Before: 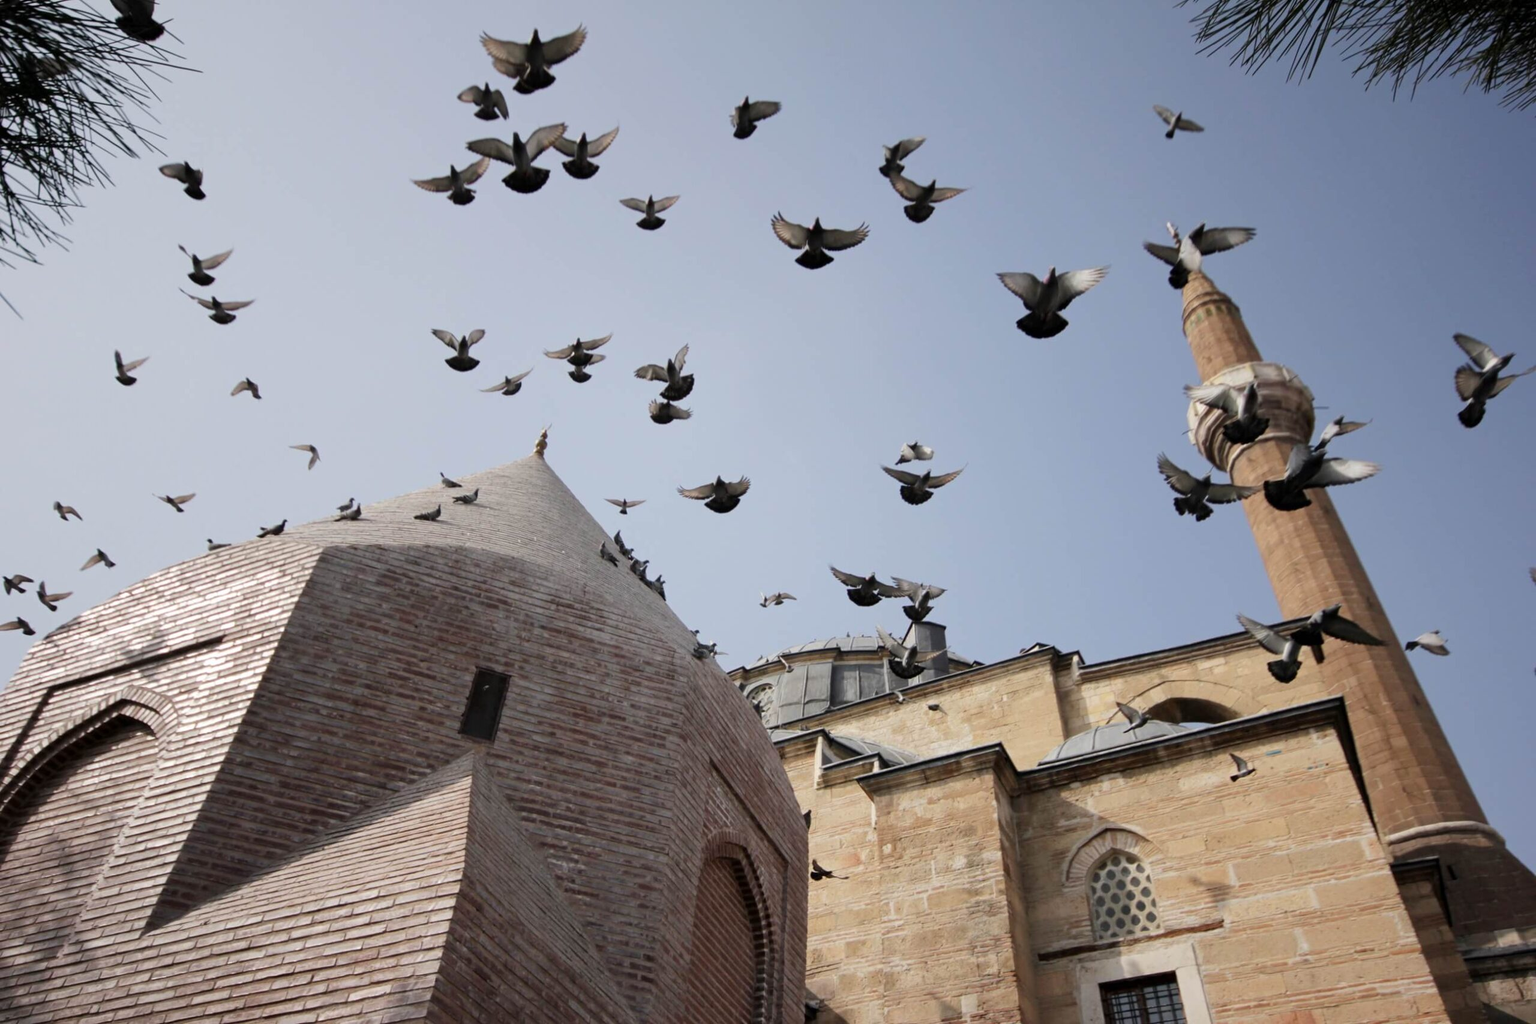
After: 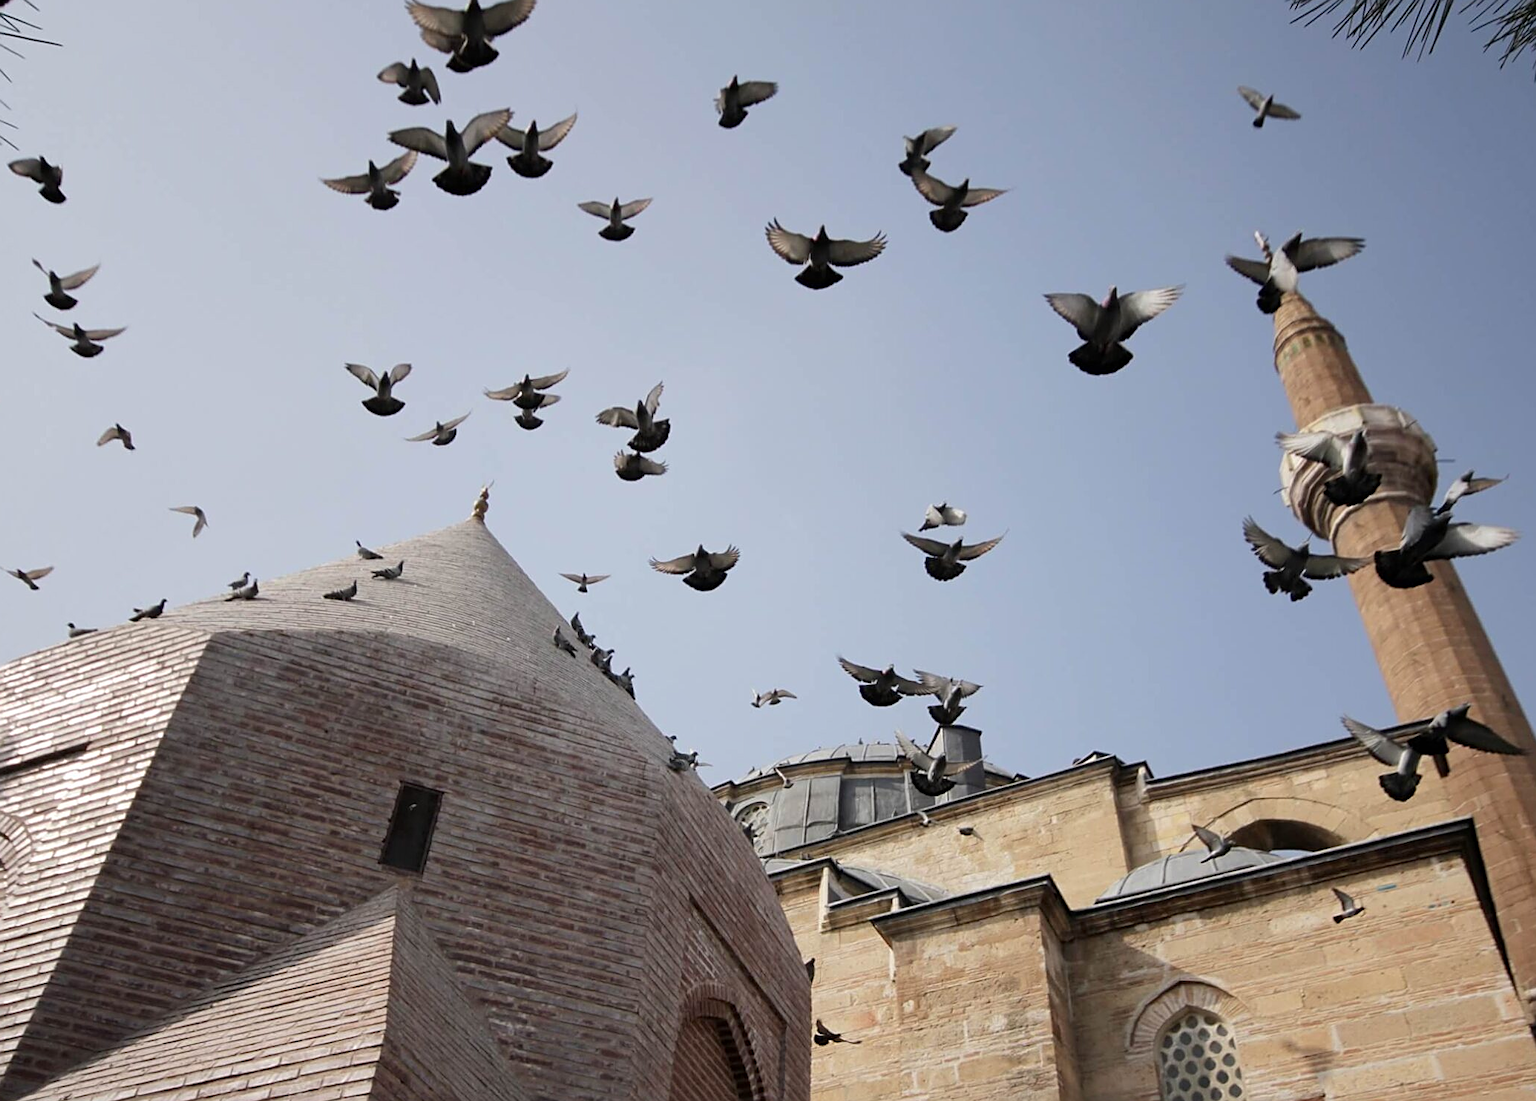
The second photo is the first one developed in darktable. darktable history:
crop: left 9.929%, top 3.475%, right 9.188%, bottom 9.529%
sharpen: on, module defaults
tone equalizer: on, module defaults
